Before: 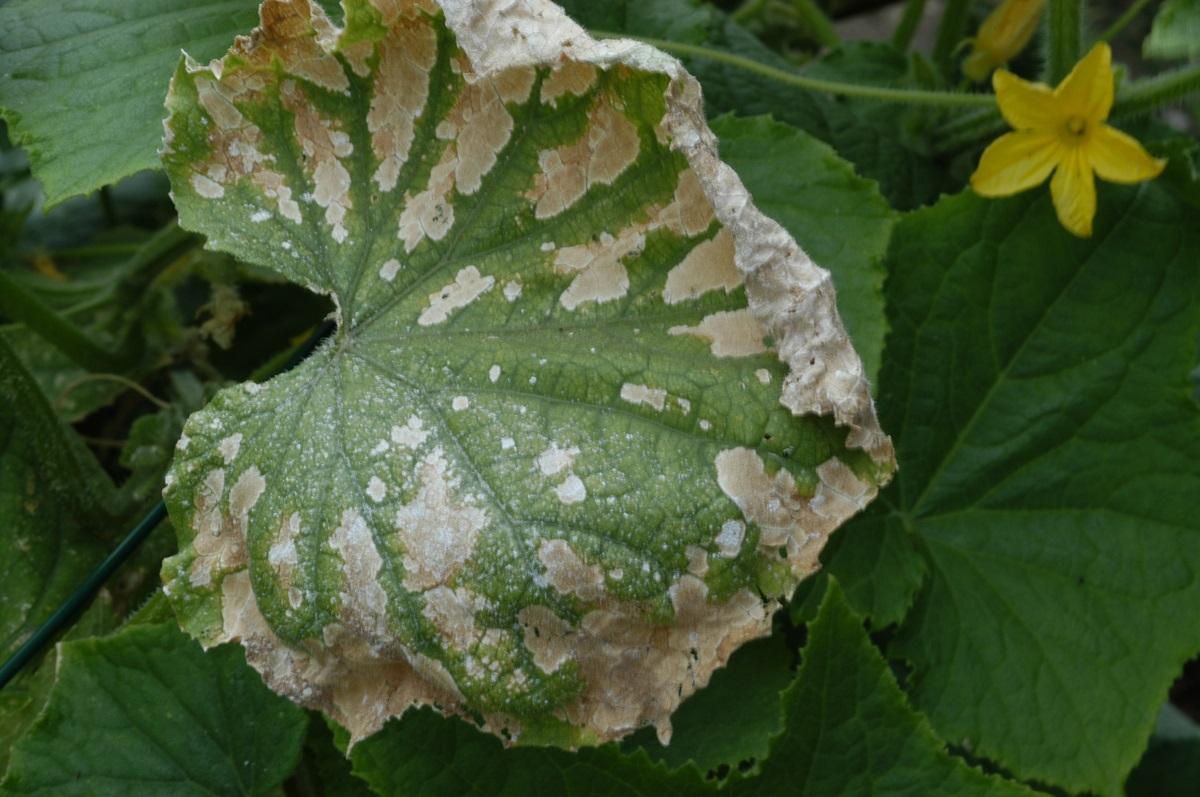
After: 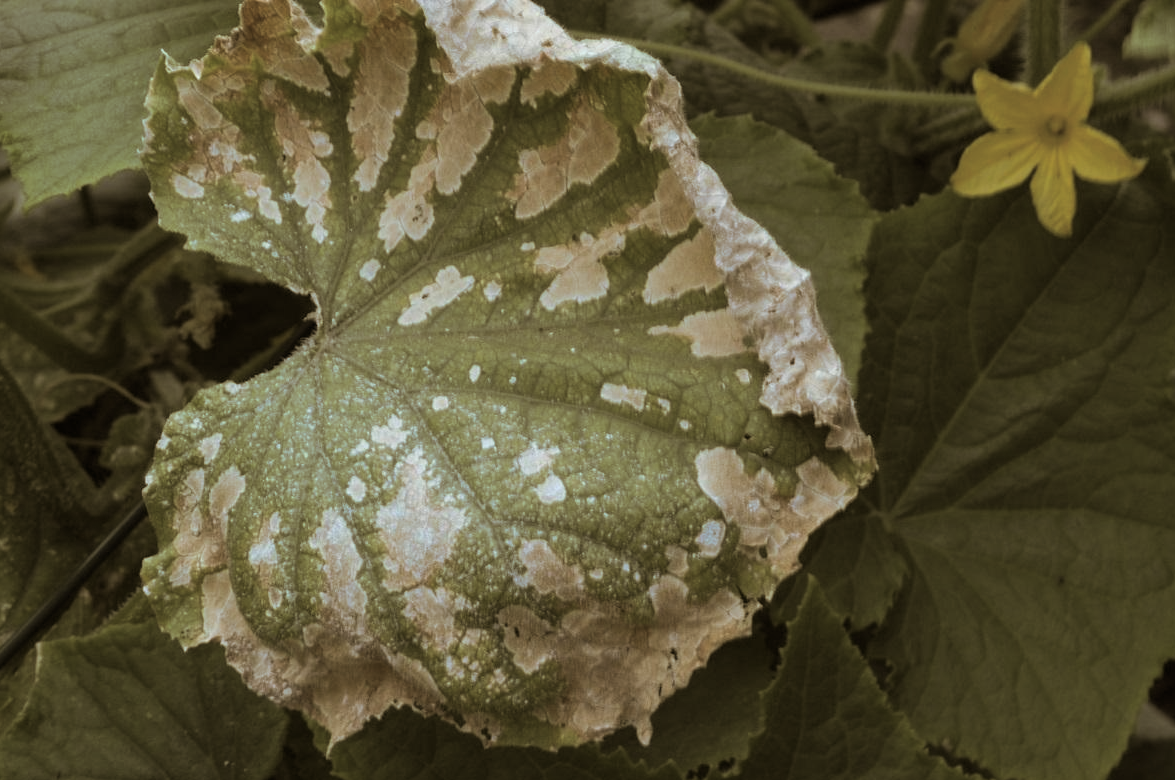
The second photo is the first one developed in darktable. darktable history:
split-toning: shadows › hue 37.98°, highlights › hue 185.58°, balance -55.261
crop: left 1.743%, right 0.268%, bottom 2.011%
levels: levels [0, 0.492, 0.984]
